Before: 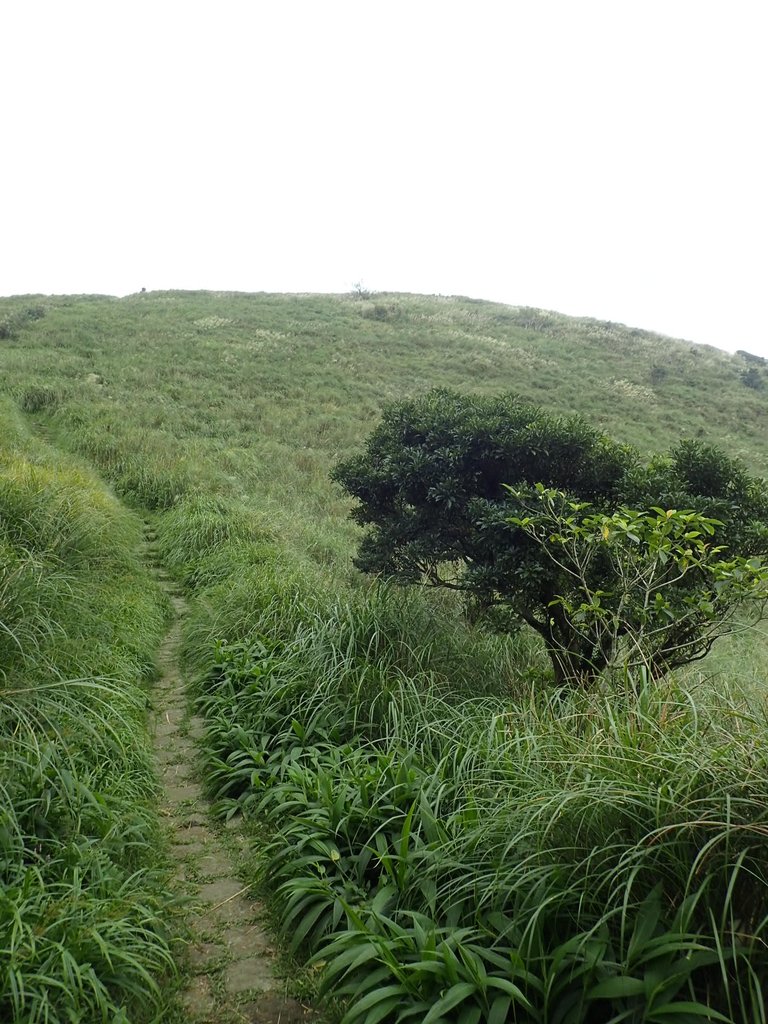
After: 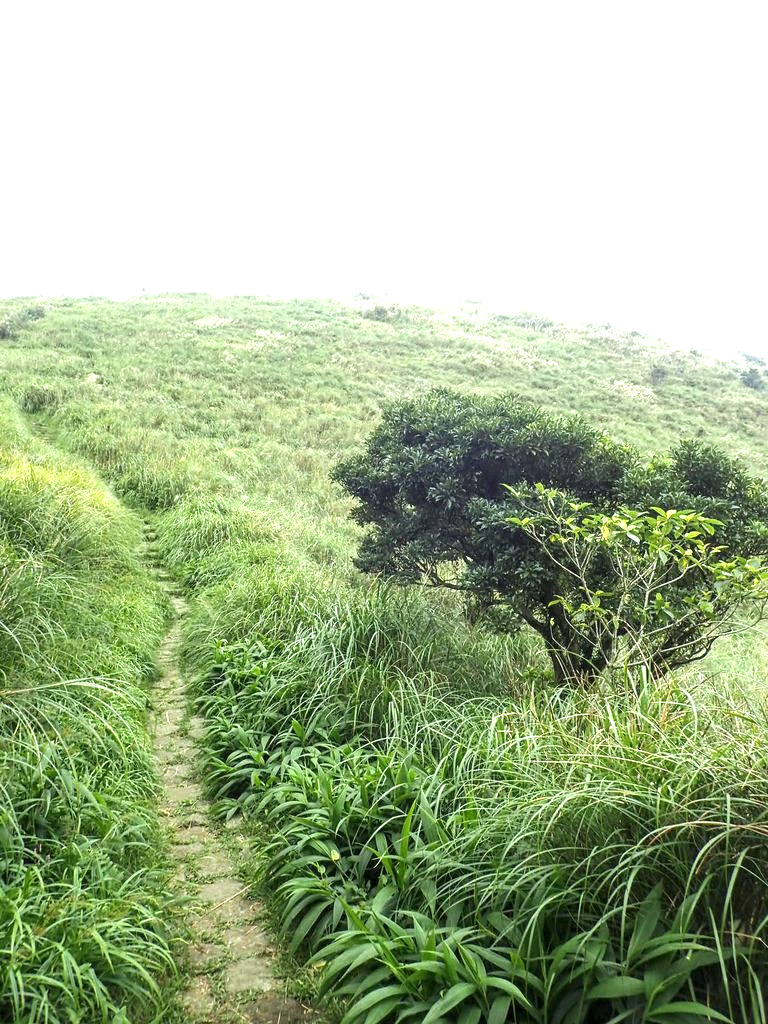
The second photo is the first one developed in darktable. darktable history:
tone equalizer: on, module defaults
local contrast: detail 130%
exposure: black level correction 0, exposure 1.449 EV, compensate highlight preservation false
